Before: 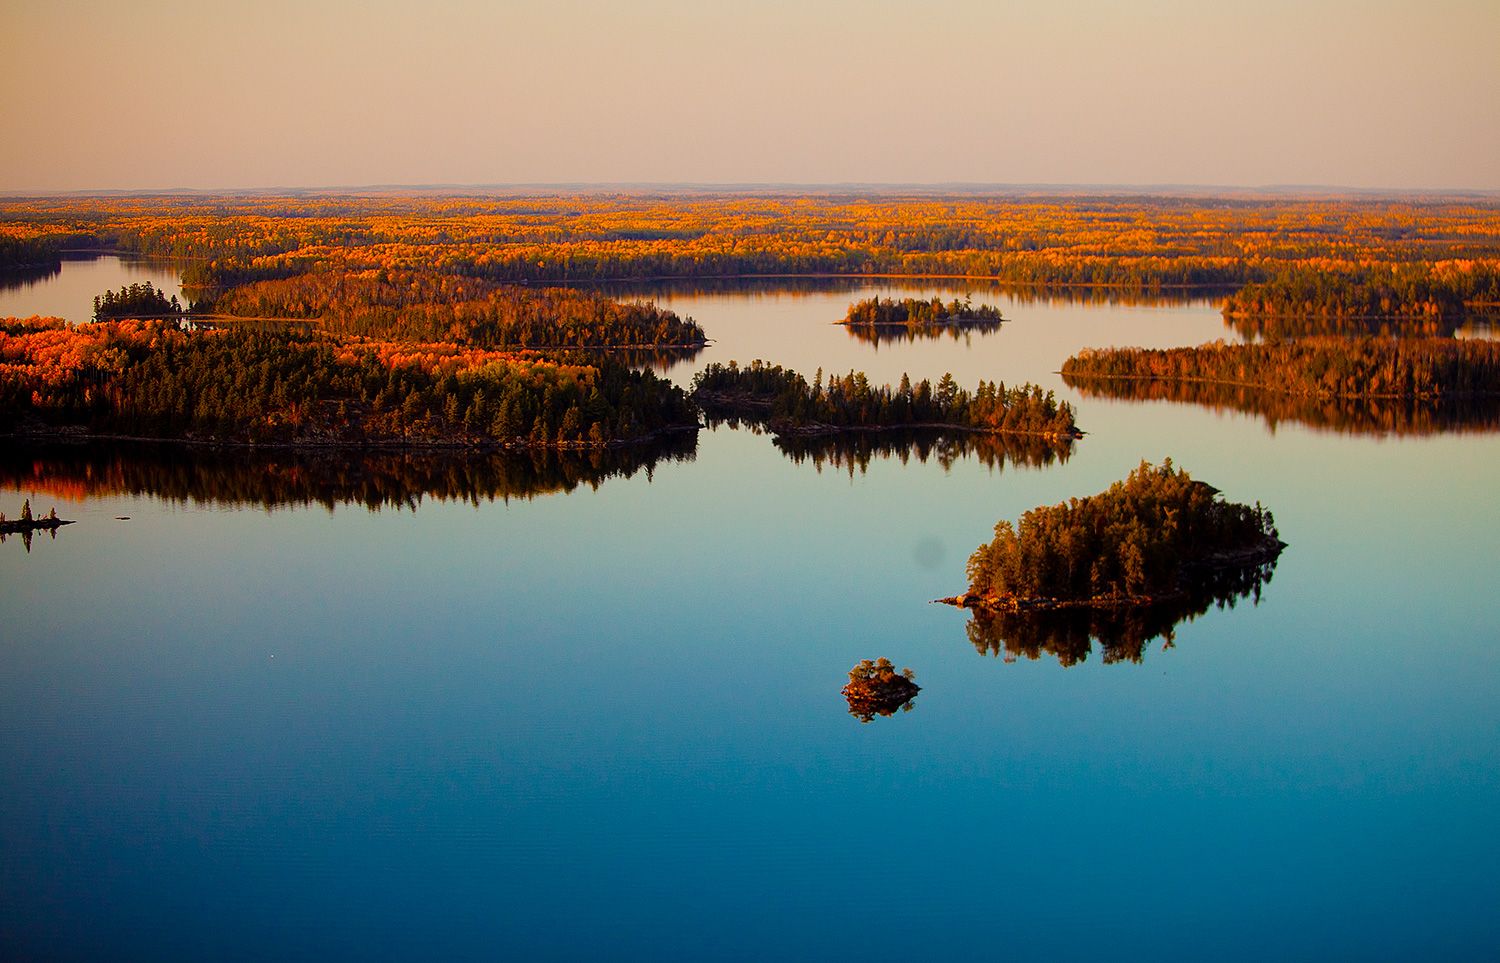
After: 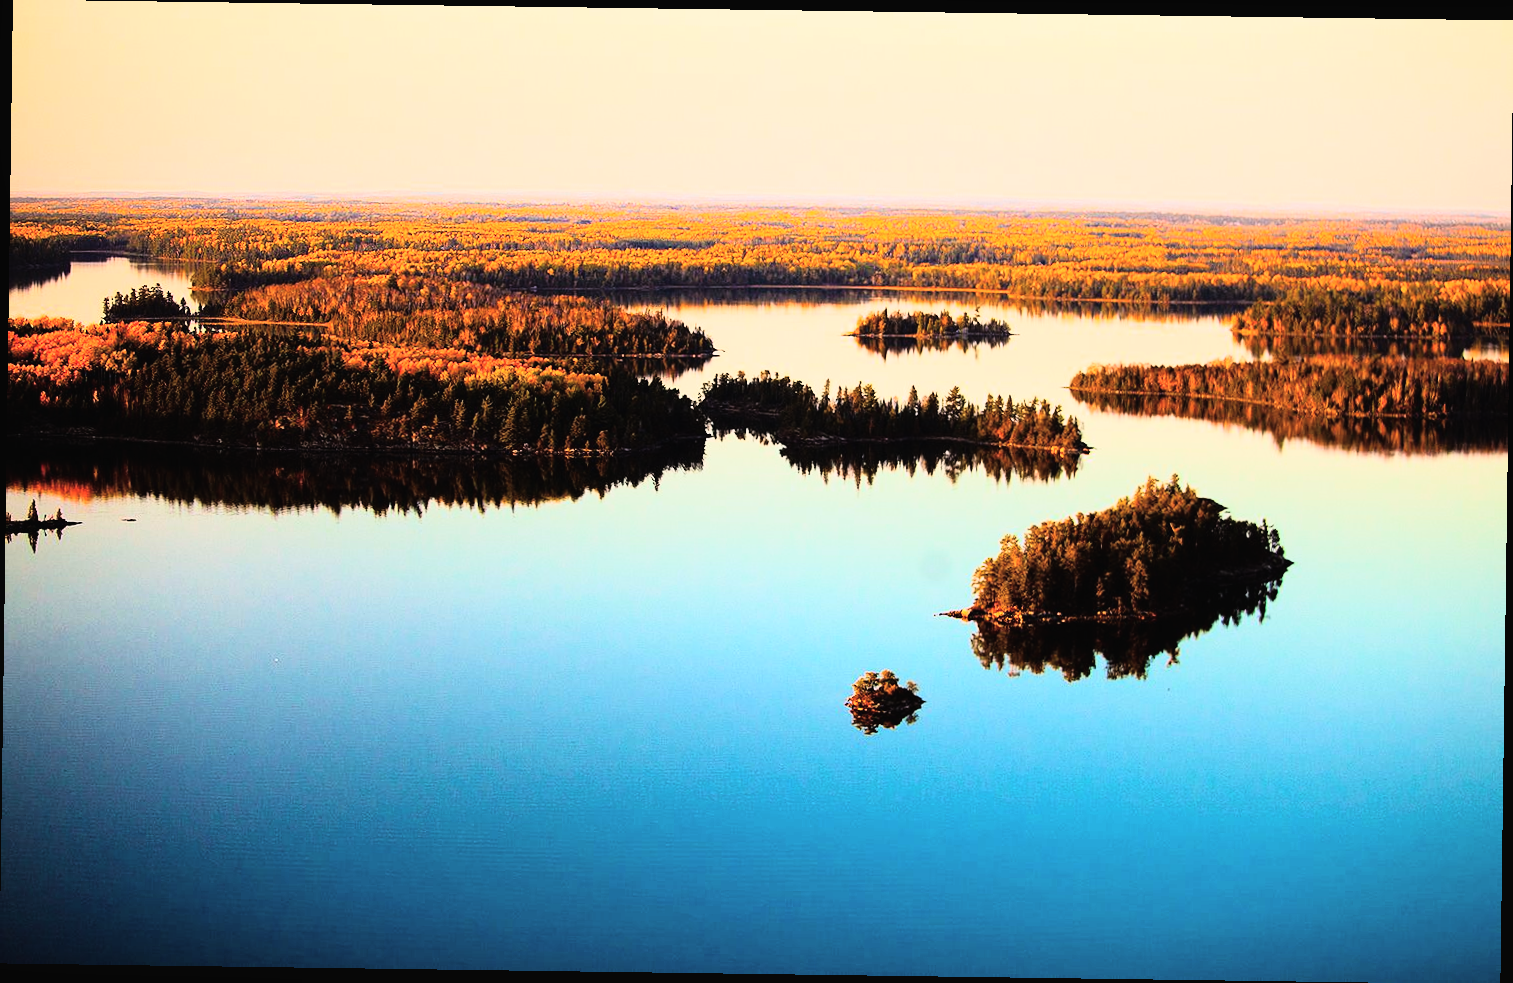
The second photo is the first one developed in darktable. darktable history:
exposure: black level correction -0.008, exposure 0.067 EV, compensate highlight preservation false
rotate and perspective: rotation 0.8°, automatic cropping off
rgb curve: curves: ch0 [(0, 0) (0.21, 0.15) (0.24, 0.21) (0.5, 0.75) (0.75, 0.96) (0.89, 0.99) (1, 1)]; ch1 [(0, 0.02) (0.21, 0.13) (0.25, 0.2) (0.5, 0.67) (0.75, 0.9) (0.89, 0.97) (1, 1)]; ch2 [(0, 0.02) (0.21, 0.13) (0.25, 0.2) (0.5, 0.67) (0.75, 0.9) (0.89, 0.97) (1, 1)], compensate middle gray true
tone equalizer: on, module defaults
